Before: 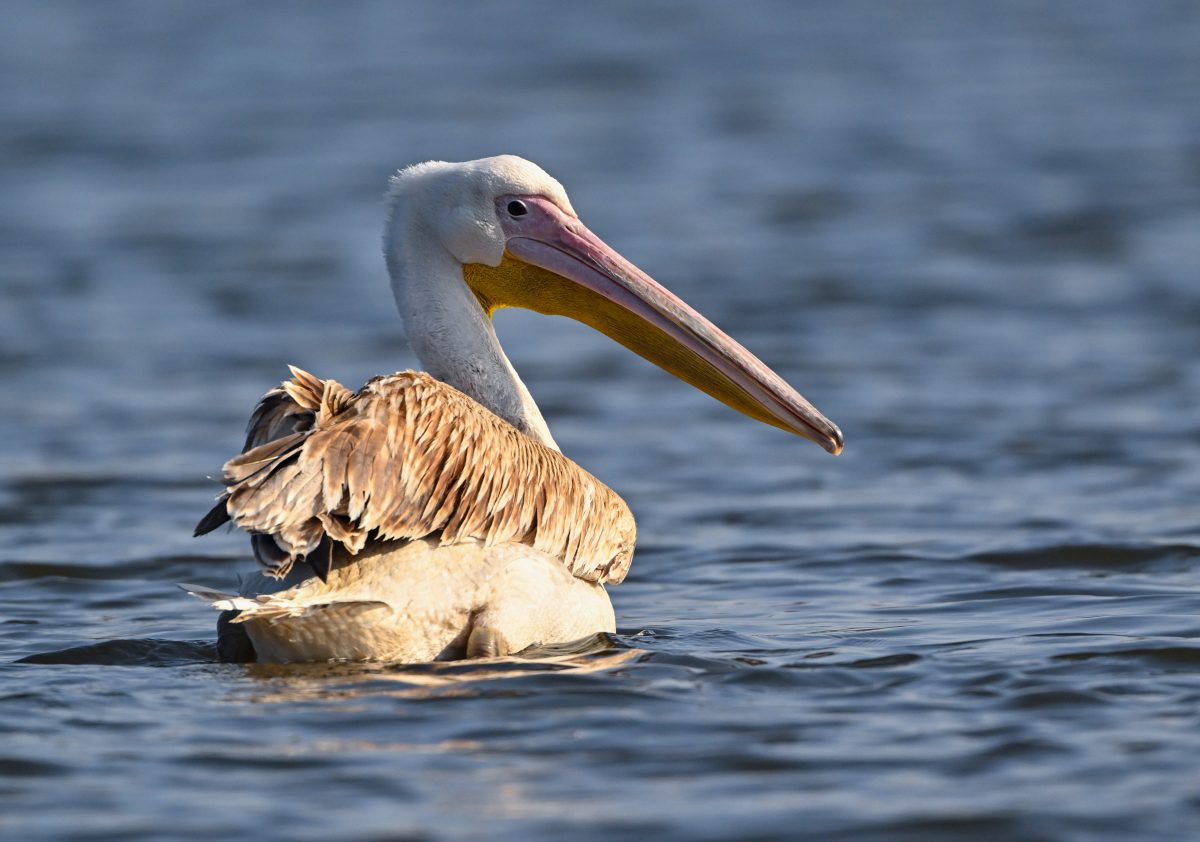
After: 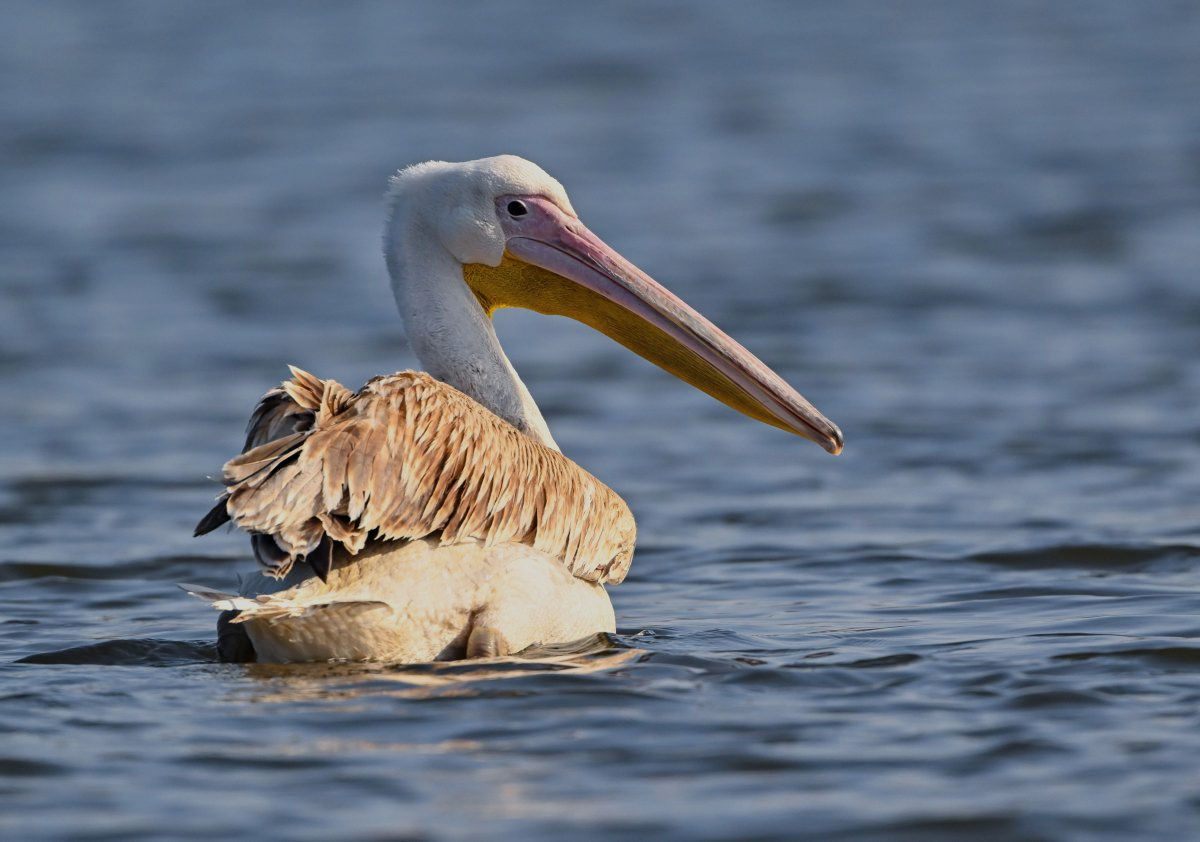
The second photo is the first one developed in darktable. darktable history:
filmic rgb: black relative exposure -16 EV, white relative exposure 4.03 EV, target black luminance 0%, hardness 7.57, latitude 72.2%, contrast 0.896, highlights saturation mix 11.39%, shadows ↔ highlights balance -0.378%, iterations of high-quality reconstruction 0
